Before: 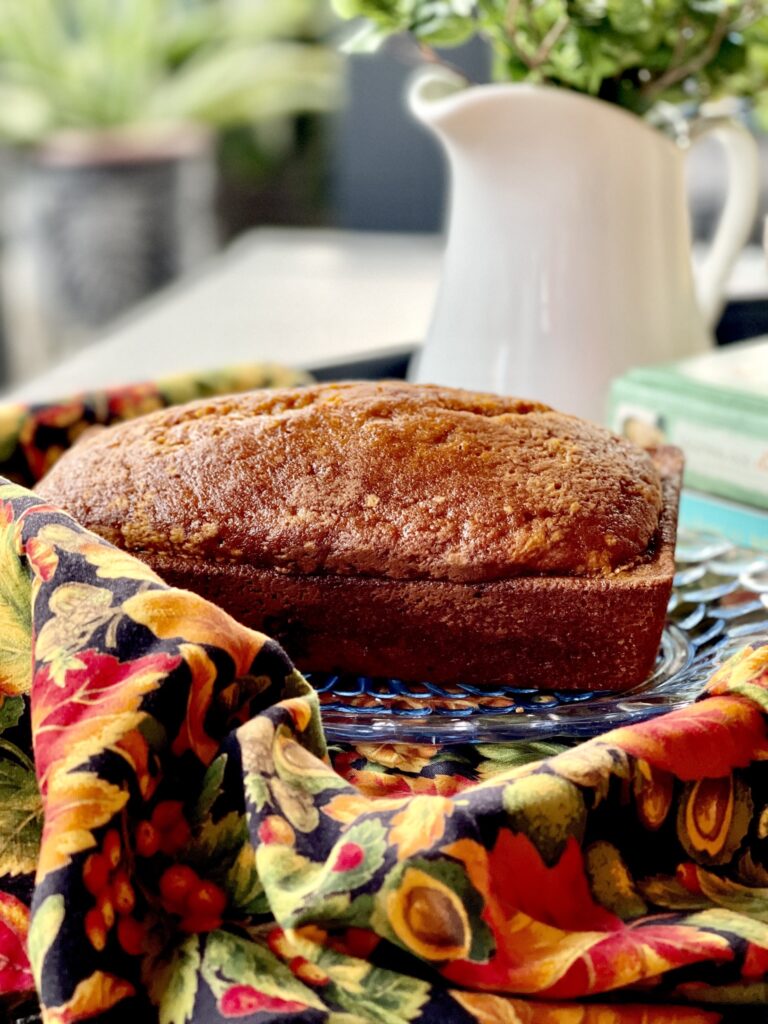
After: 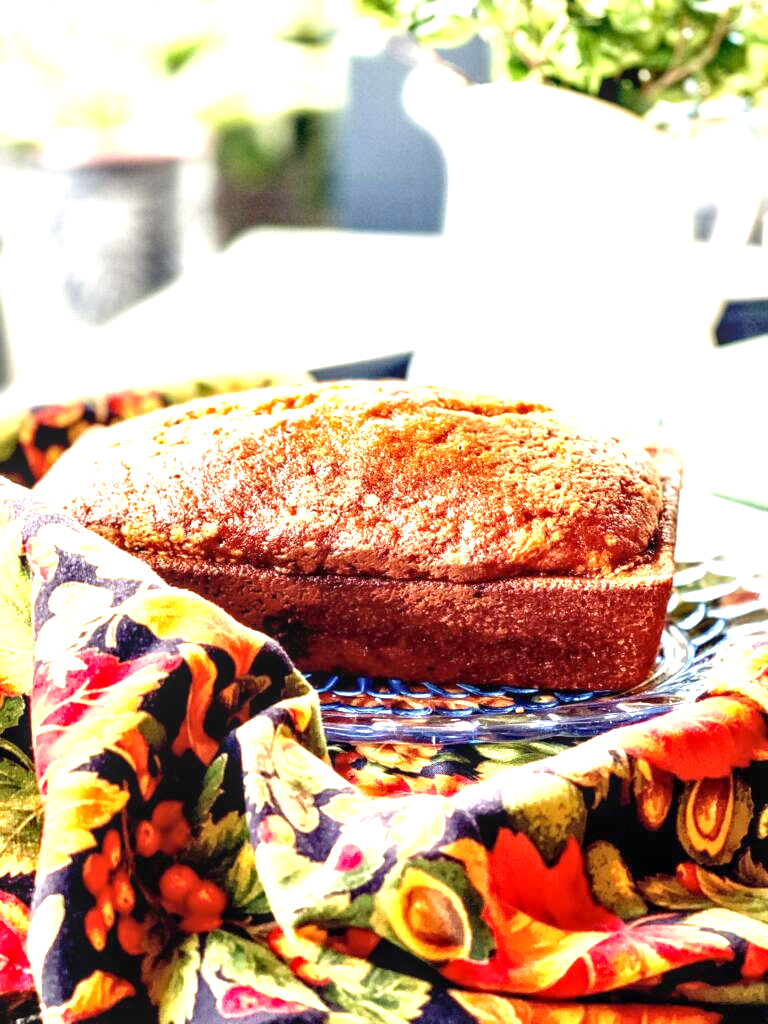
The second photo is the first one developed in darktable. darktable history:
exposure: black level correction 0.001, exposure 1.724 EV, compensate exposure bias true, compensate highlight preservation false
velvia: on, module defaults
local contrast: on, module defaults
